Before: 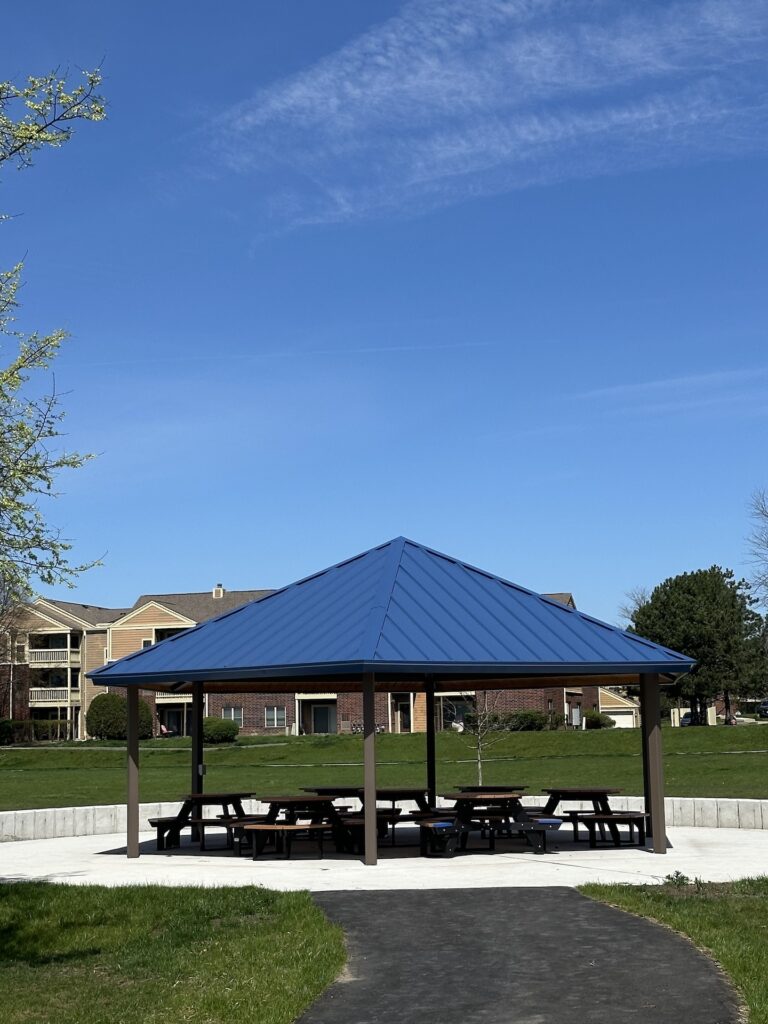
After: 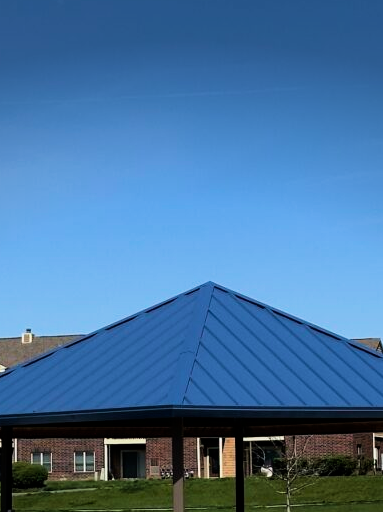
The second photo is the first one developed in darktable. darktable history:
velvia: on, module defaults
vignetting: fall-off start 97.52%, fall-off radius 100%, brightness -0.574, saturation 0, center (-0.027, 0.404), width/height ratio 1.368, unbound false
filmic rgb: black relative exposure -8.07 EV, white relative exposure 3 EV, hardness 5.35, contrast 1.25
crop: left 25%, top 25%, right 25%, bottom 25%
